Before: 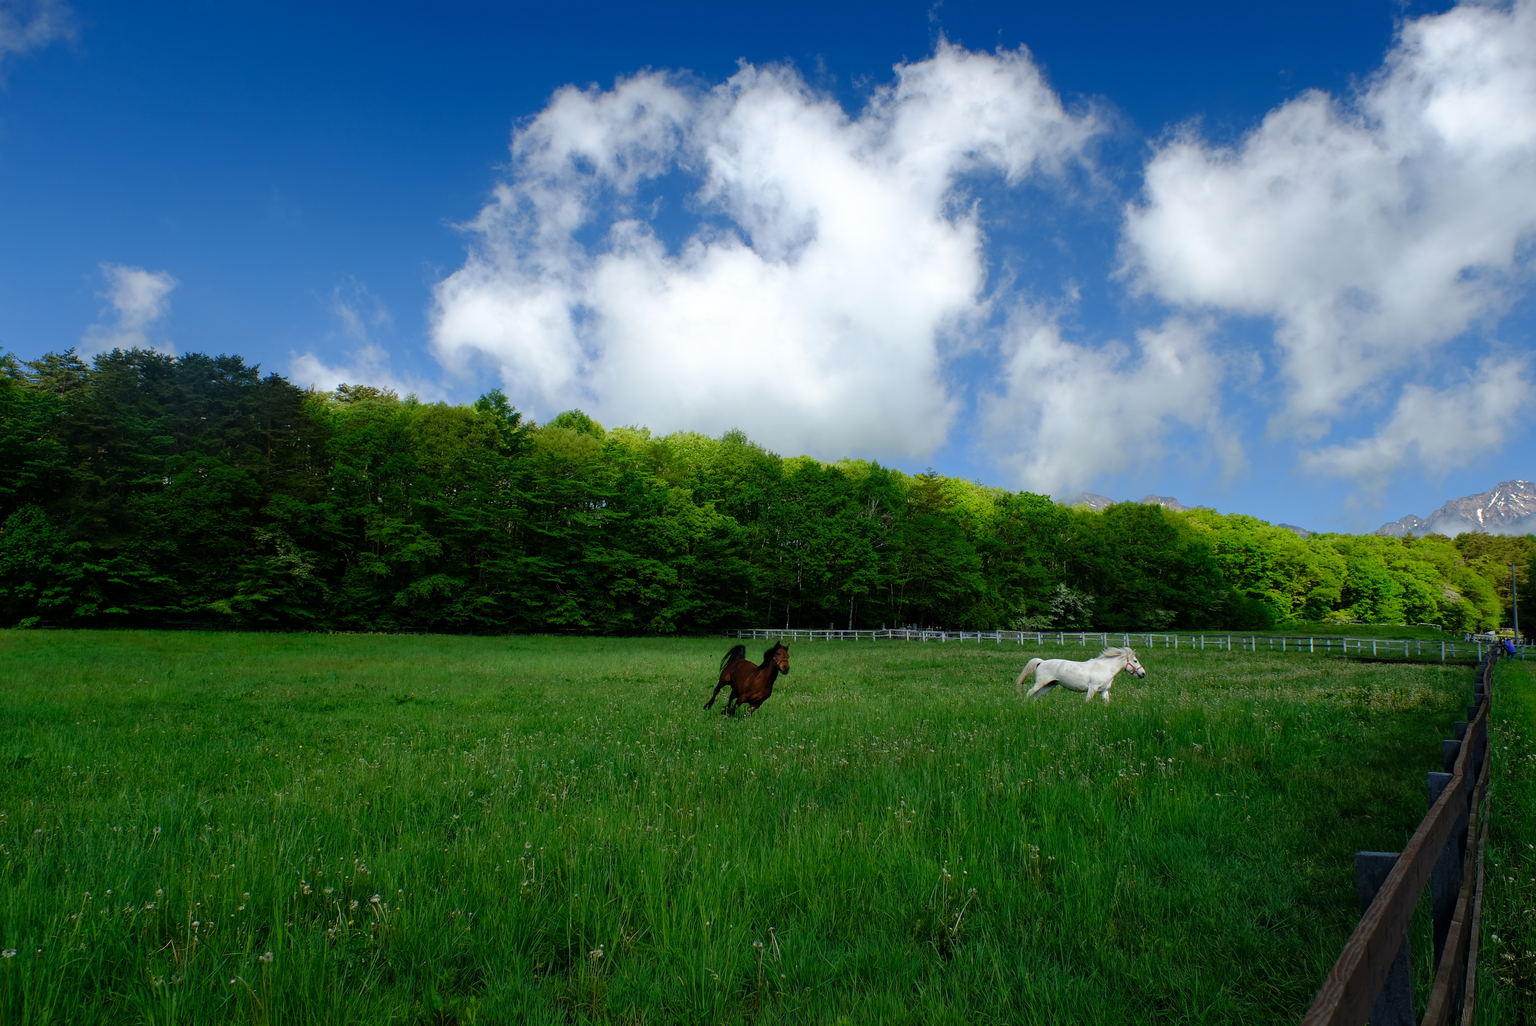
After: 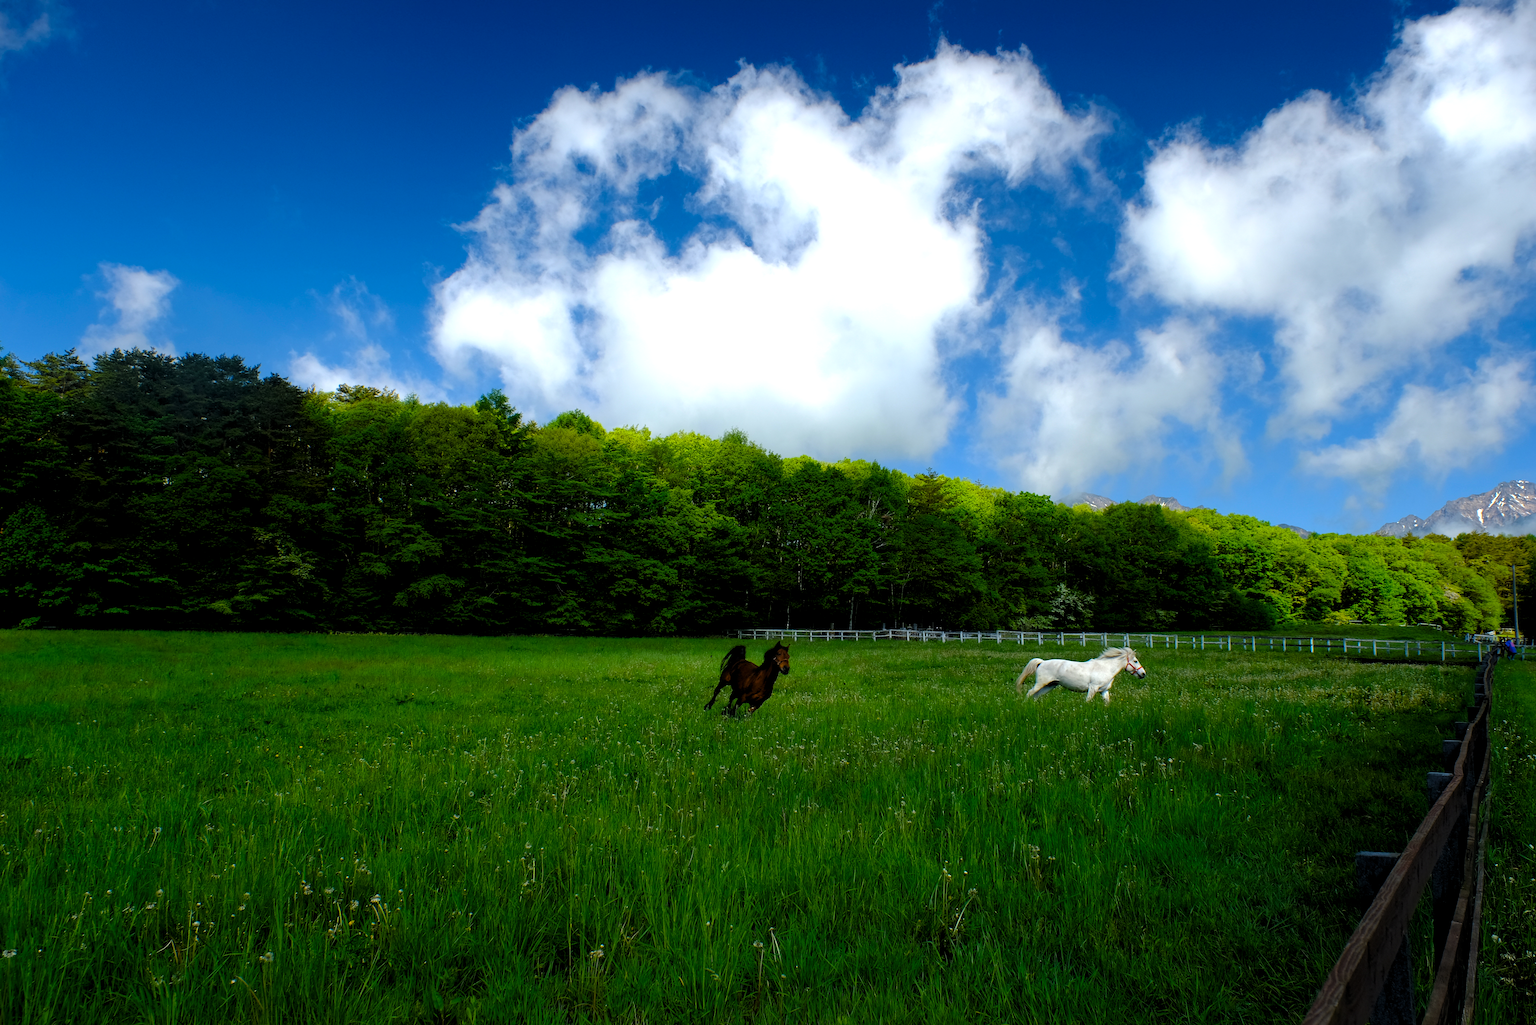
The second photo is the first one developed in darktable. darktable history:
levels: levels [0.052, 0.496, 0.908]
color balance rgb: perceptual saturation grading › global saturation 25.809%, global vibrance 22.483%
